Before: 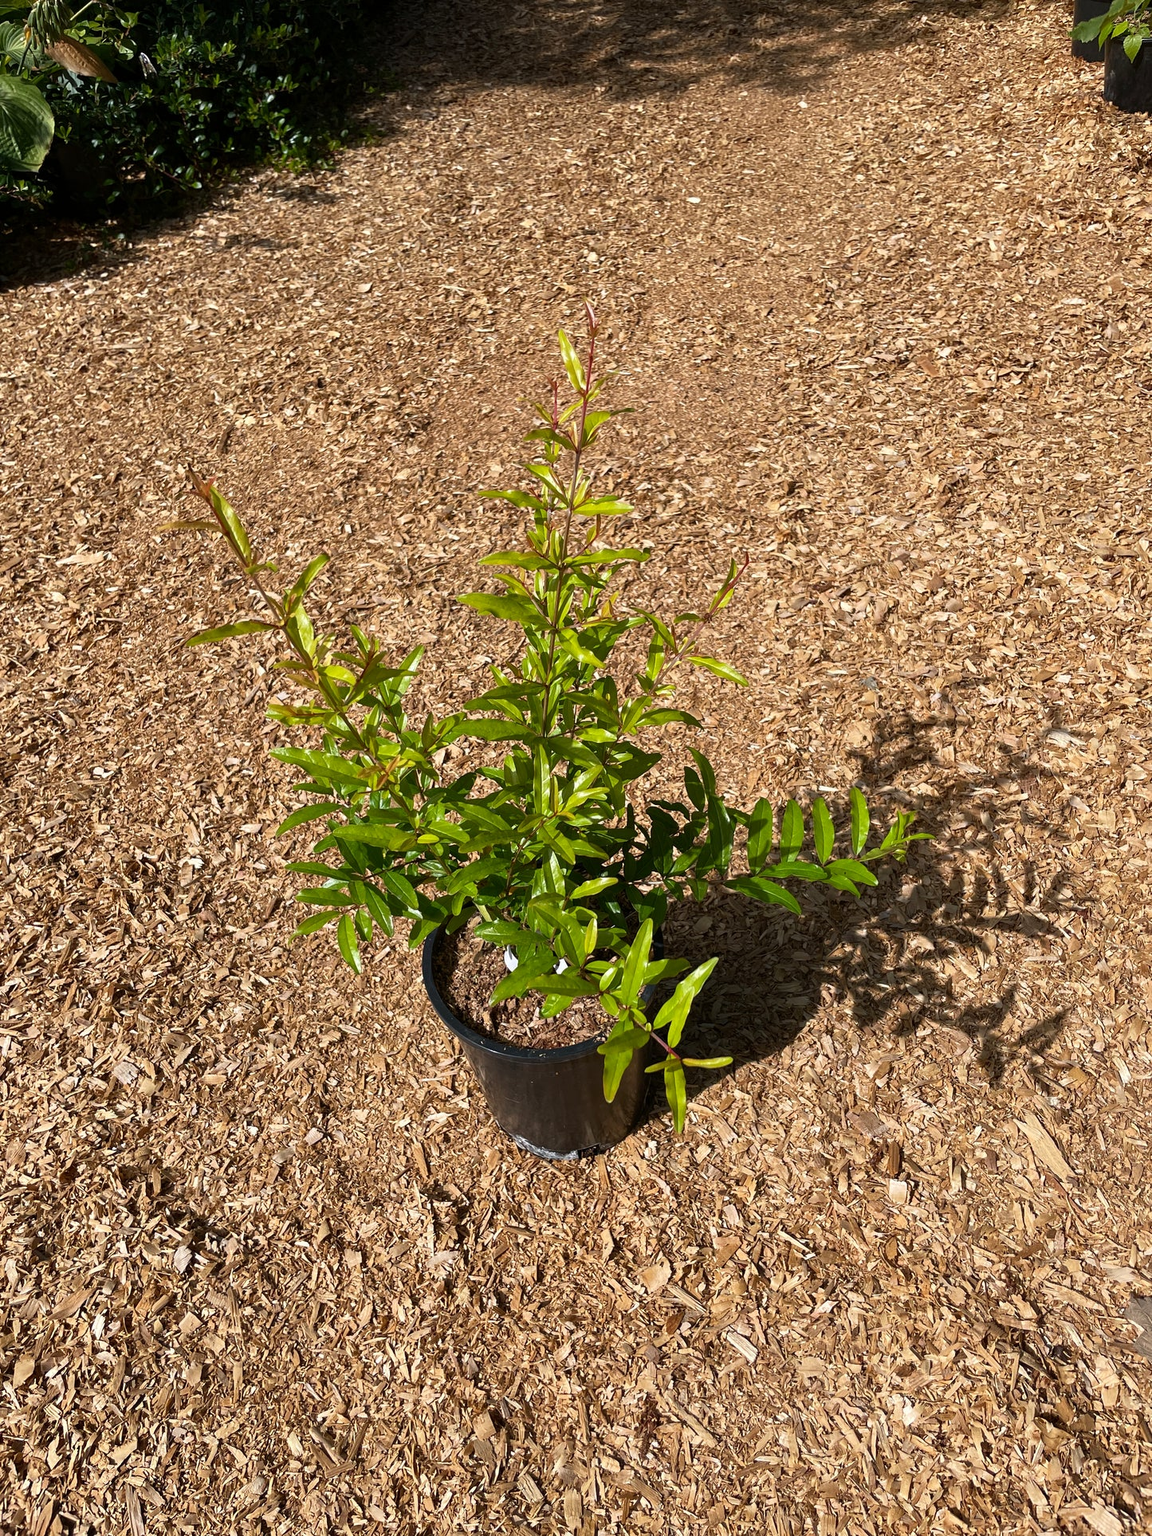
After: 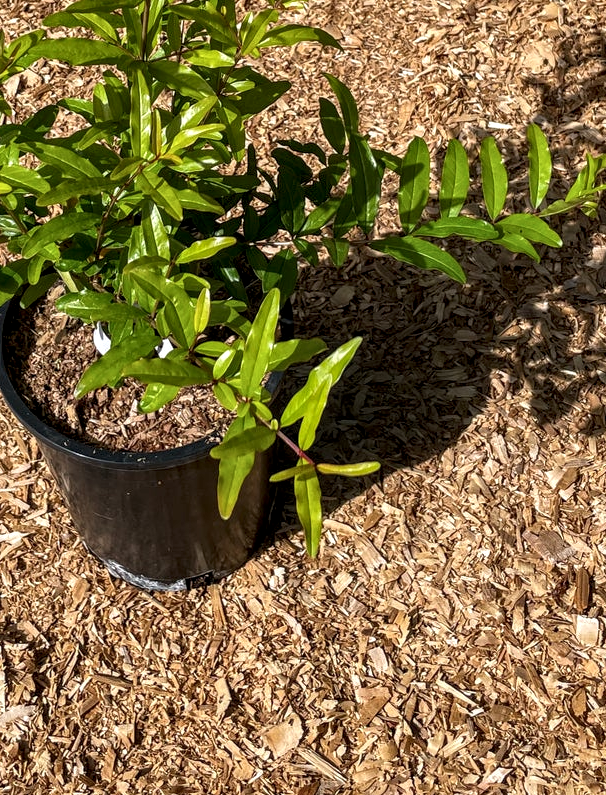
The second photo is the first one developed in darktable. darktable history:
local contrast: highlights 59%, detail 145%
crop: left 37.349%, top 44.86%, right 20.71%, bottom 13.838%
